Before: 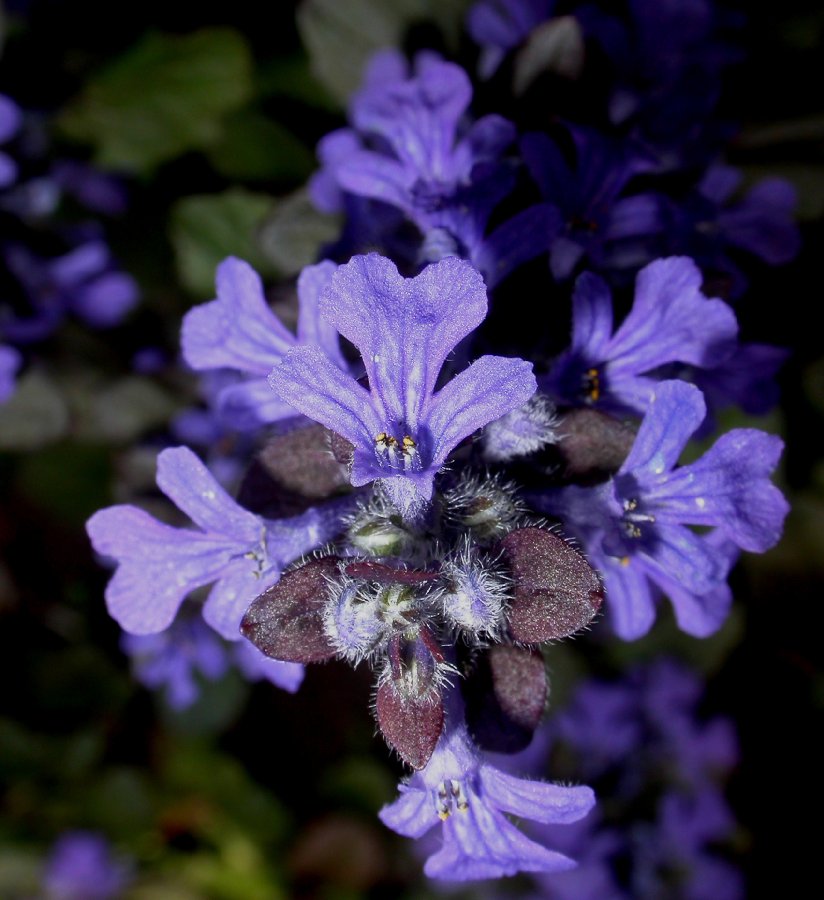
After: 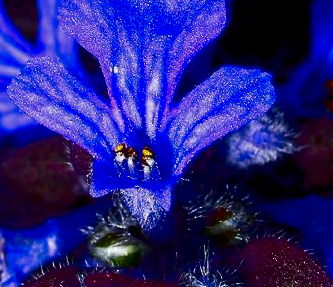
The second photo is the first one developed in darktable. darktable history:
exposure: exposure 0.507 EV, compensate highlight preservation false
shadows and highlights: shadows 5, soften with gaussian
crop: left 31.751%, top 32.172%, right 27.8%, bottom 35.83%
contrast brightness saturation: brightness -1, saturation 1
